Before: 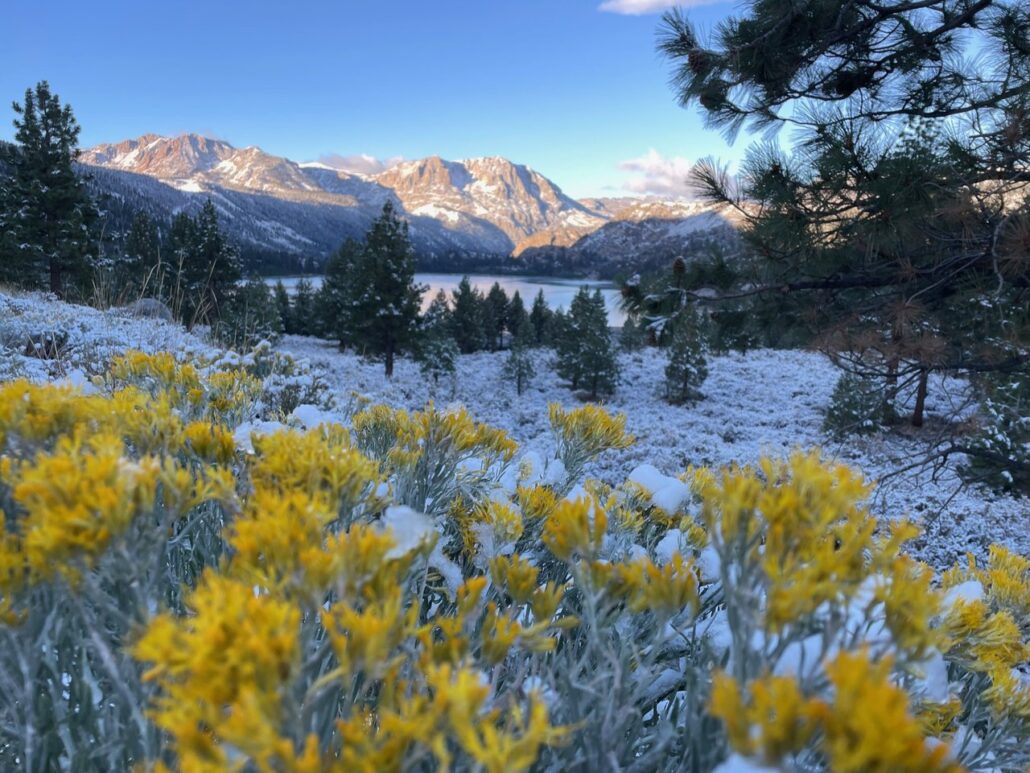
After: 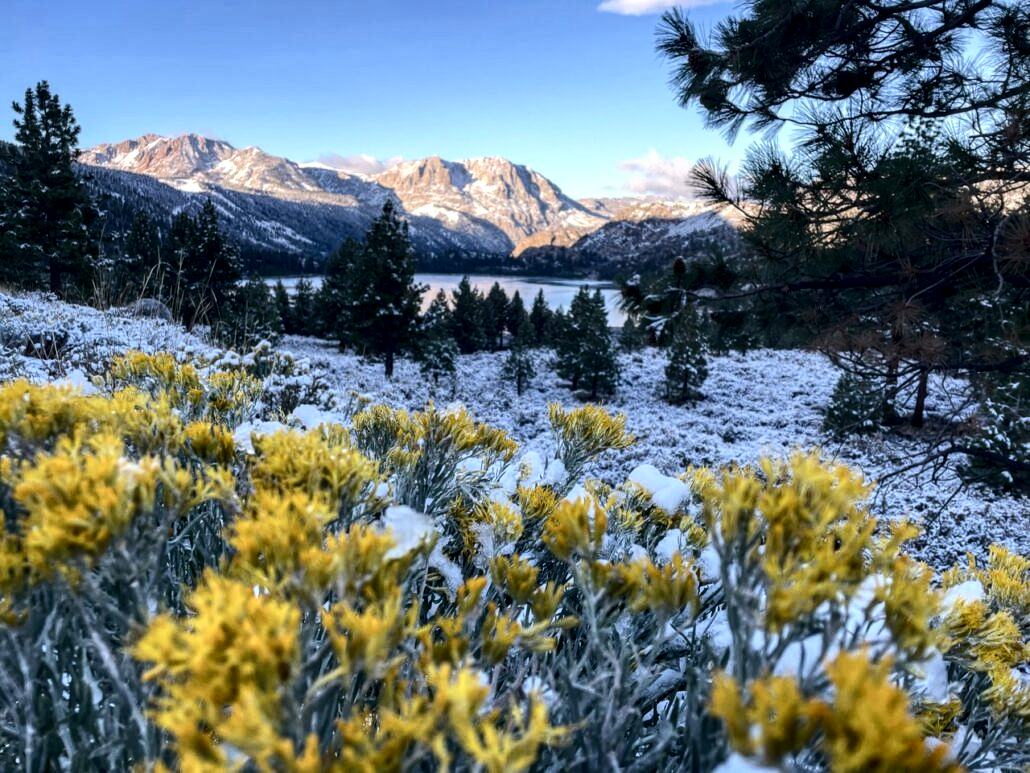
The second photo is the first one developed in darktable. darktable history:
contrast brightness saturation: contrast 0.28
local contrast: highlights 25%, detail 150%
